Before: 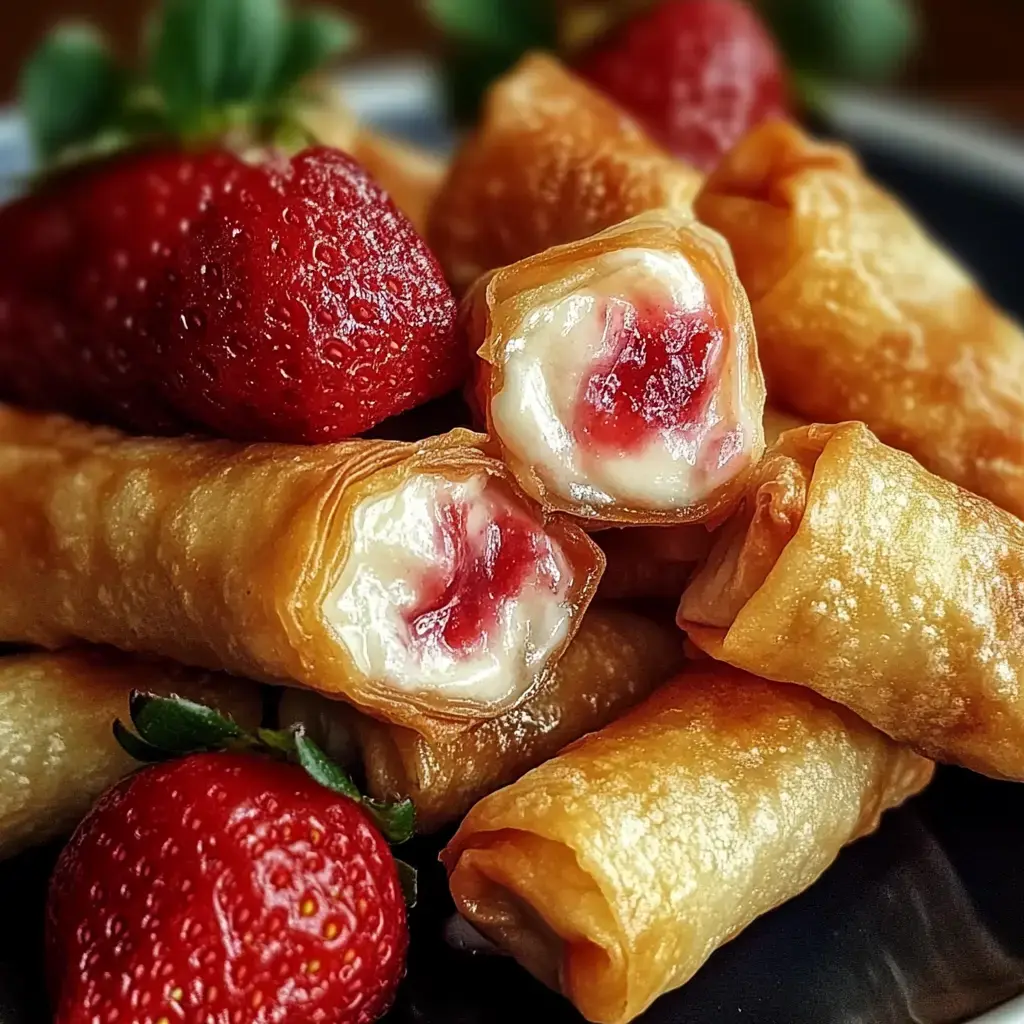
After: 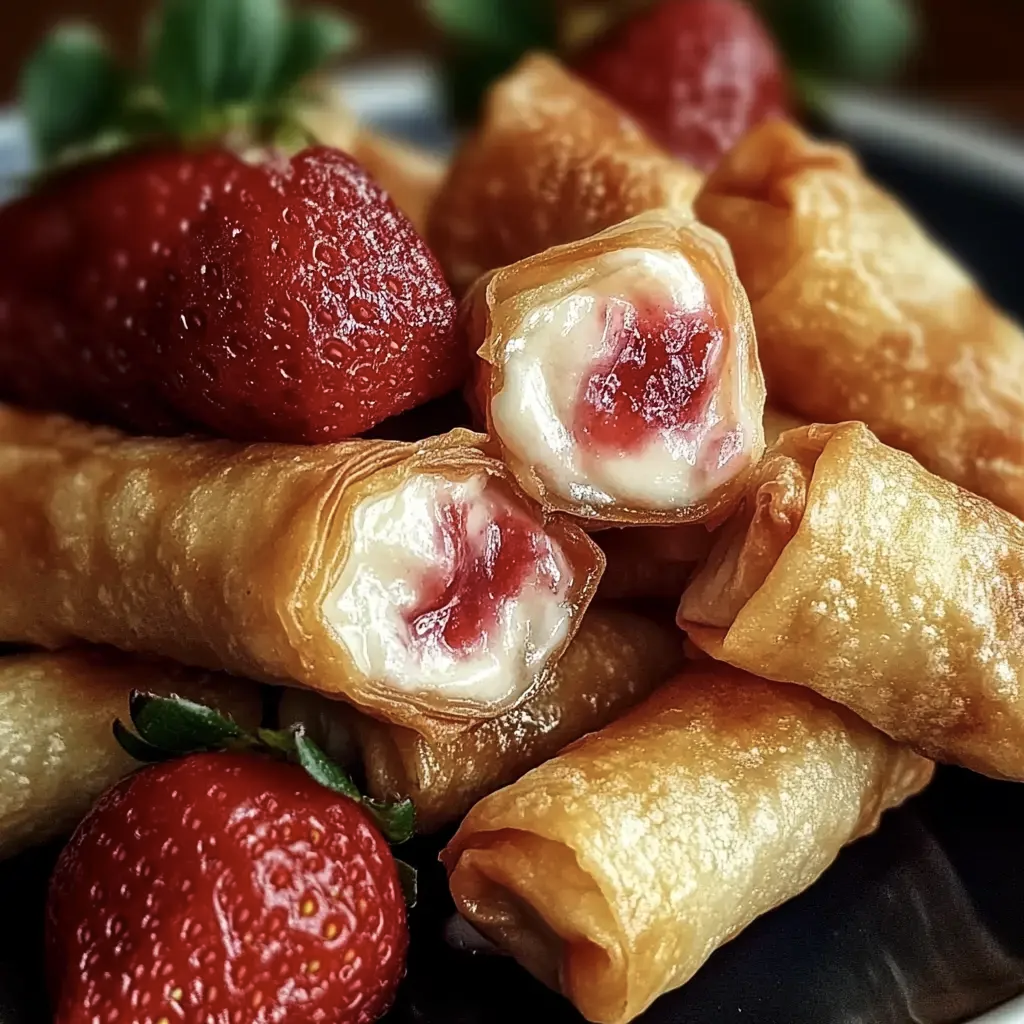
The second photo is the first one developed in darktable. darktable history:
contrast brightness saturation: contrast 0.112, saturation -0.179
